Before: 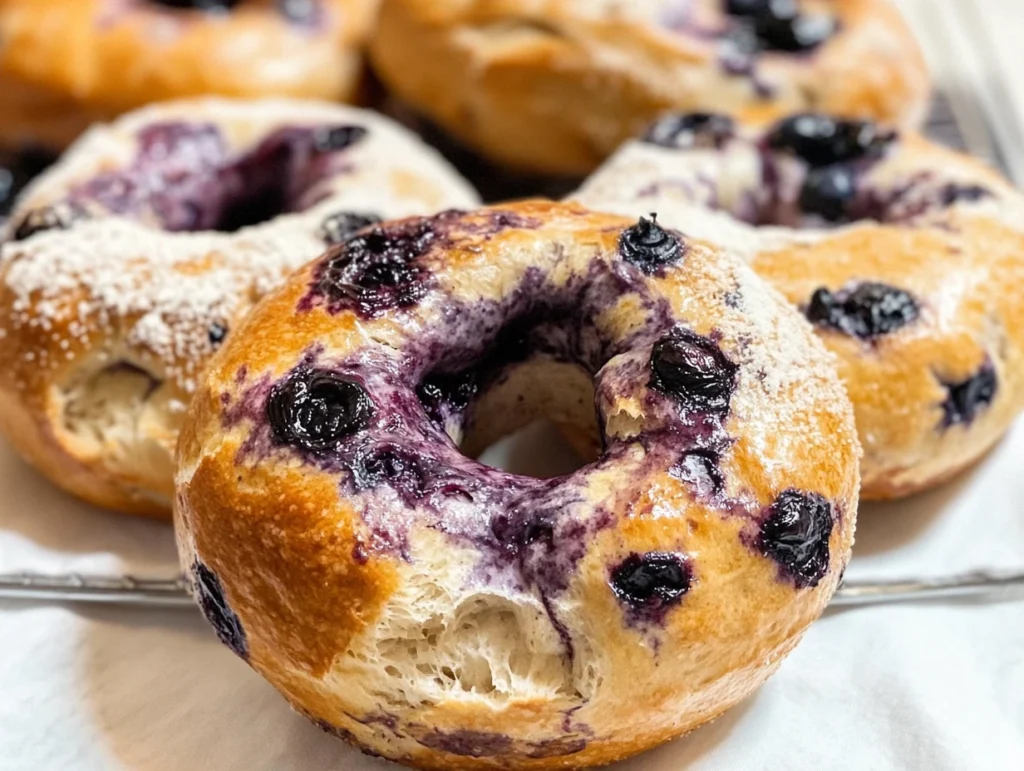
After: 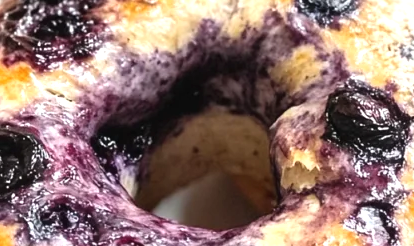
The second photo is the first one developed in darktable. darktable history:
exposure: black level correction -0.002, exposure 0.54 EV, compensate highlight preservation false
crop: left 31.751%, top 32.172%, right 27.8%, bottom 35.83%
